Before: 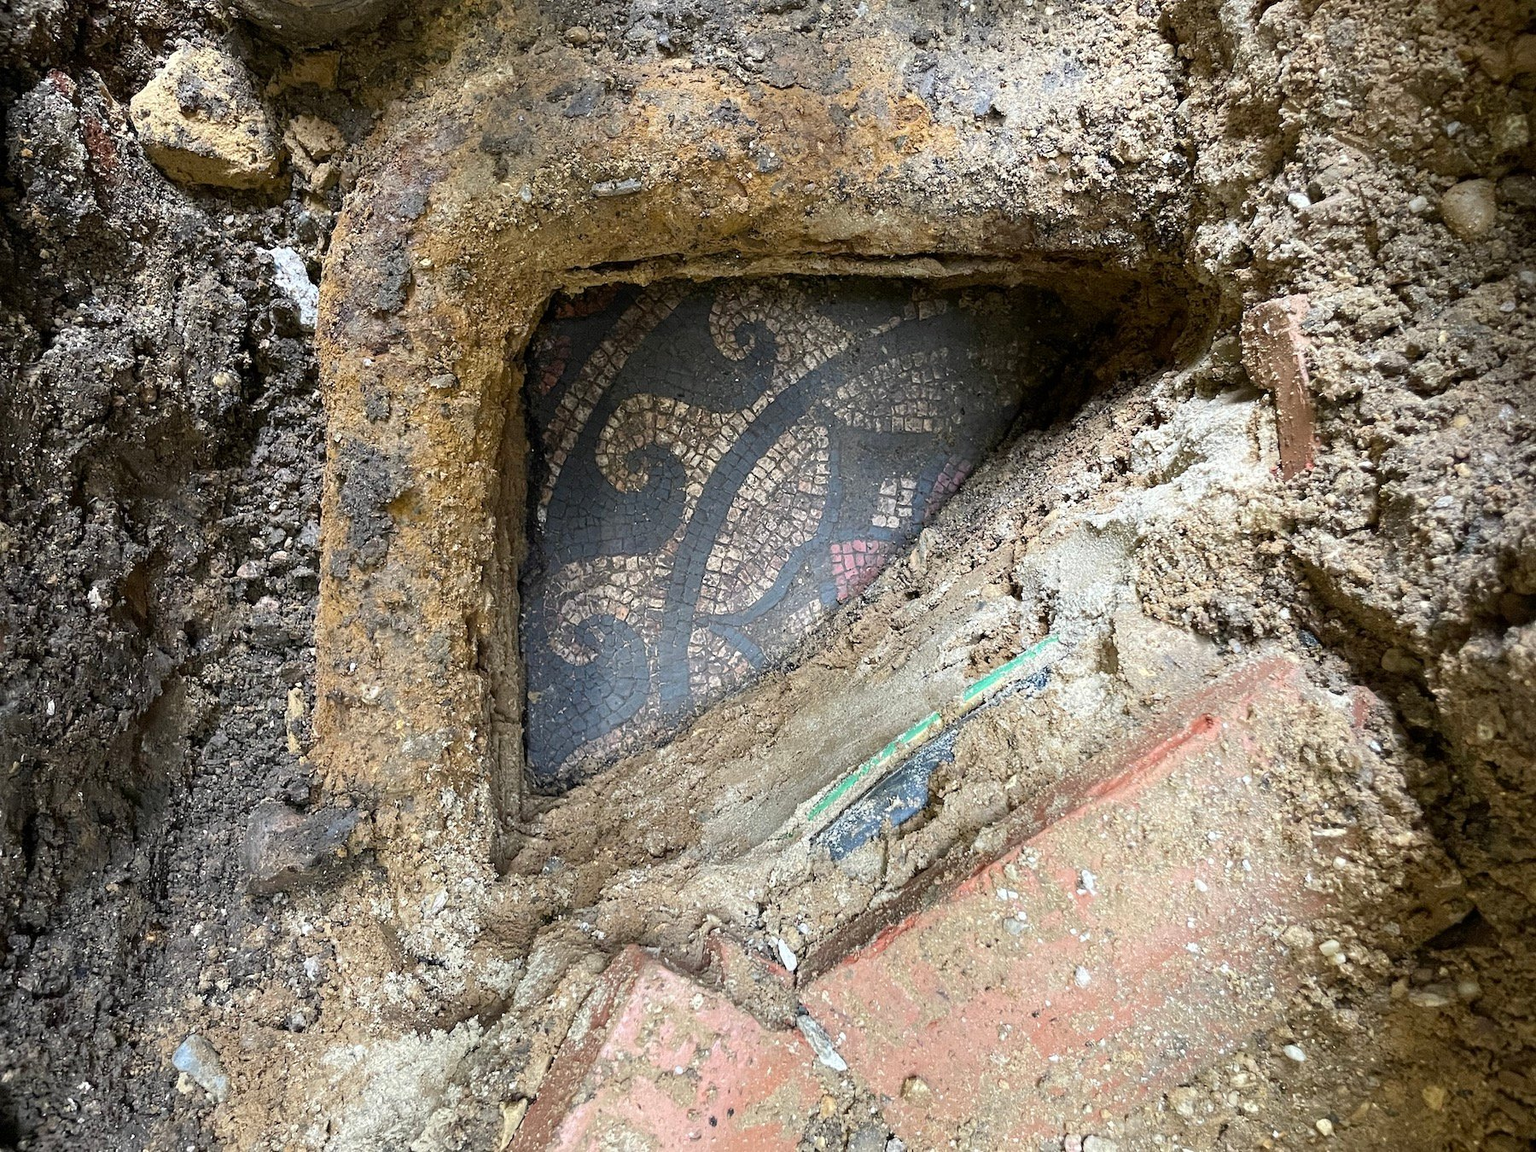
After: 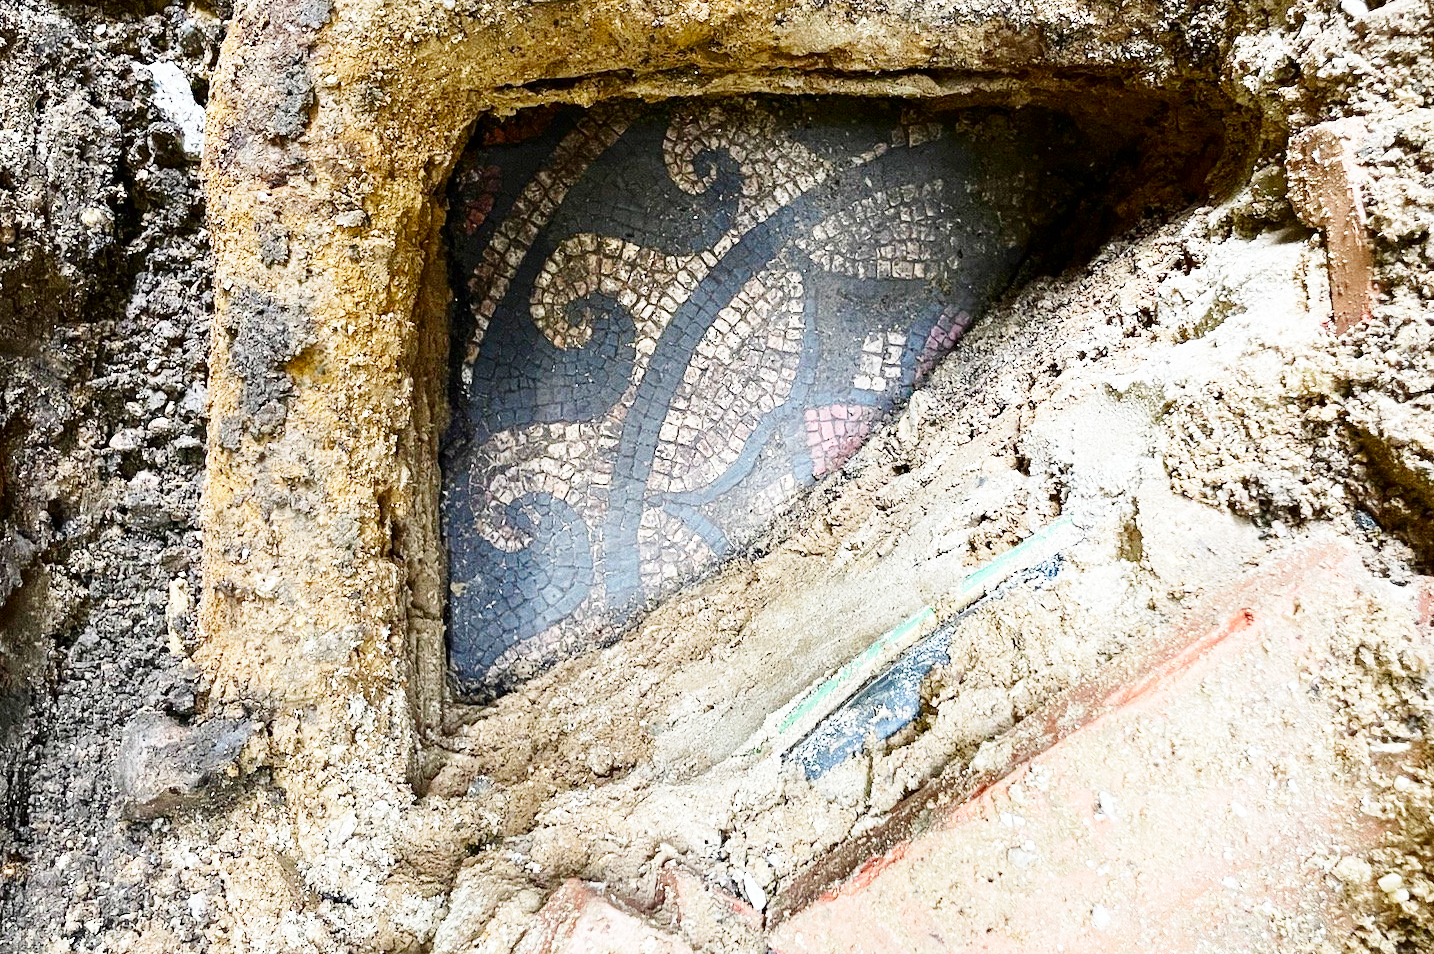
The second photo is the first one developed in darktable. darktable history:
contrast brightness saturation: contrast 0.068, brightness -0.129, saturation 0.058
crop: left 9.357%, top 16.945%, right 10.936%, bottom 12.38%
base curve: curves: ch0 [(0, 0) (0.018, 0.026) (0.143, 0.37) (0.33, 0.731) (0.458, 0.853) (0.735, 0.965) (0.905, 0.986) (1, 1)], preserve colors none
